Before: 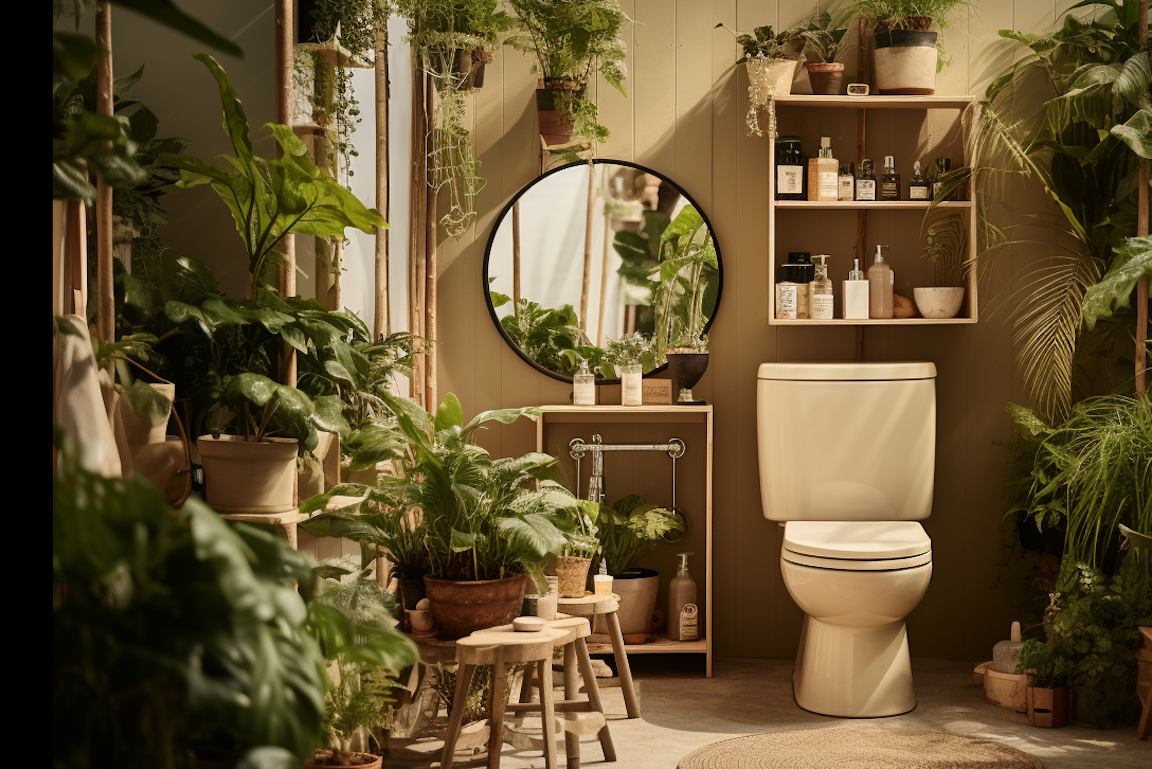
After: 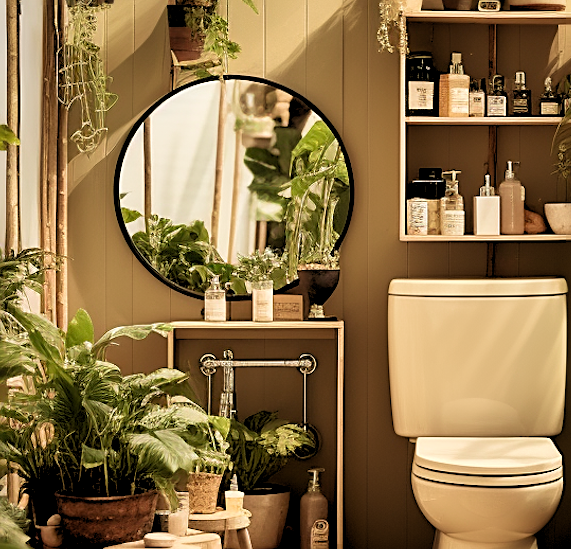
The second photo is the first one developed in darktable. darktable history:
crop: left 32.075%, top 10.976%, right 18.355%, bottom 17.596%
rgb levels: levels [[0.013, 0.434, 0.89], [0, 0.5, 1], [0, 0.5, 1]]
sharpen: on, module defaults
velvia: on, module defaults
